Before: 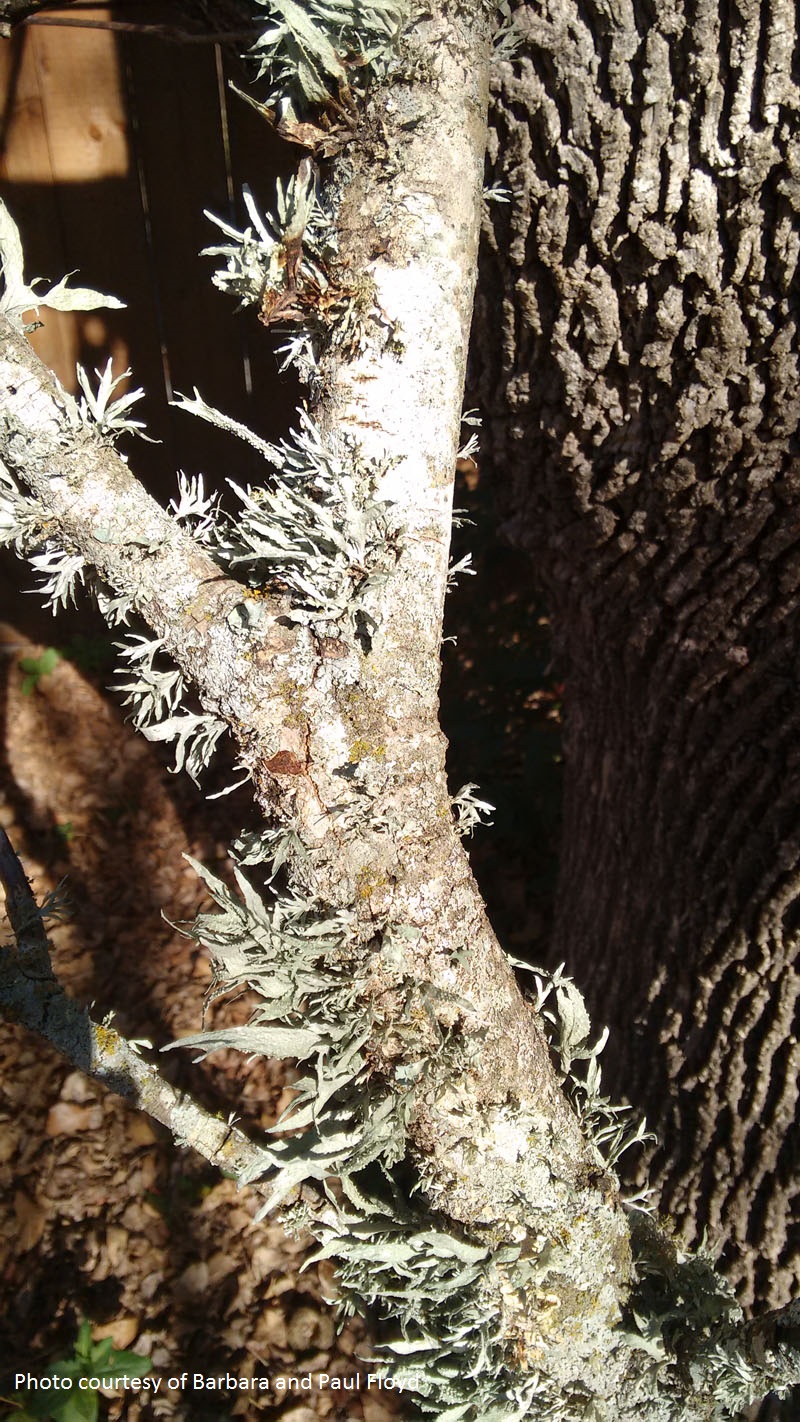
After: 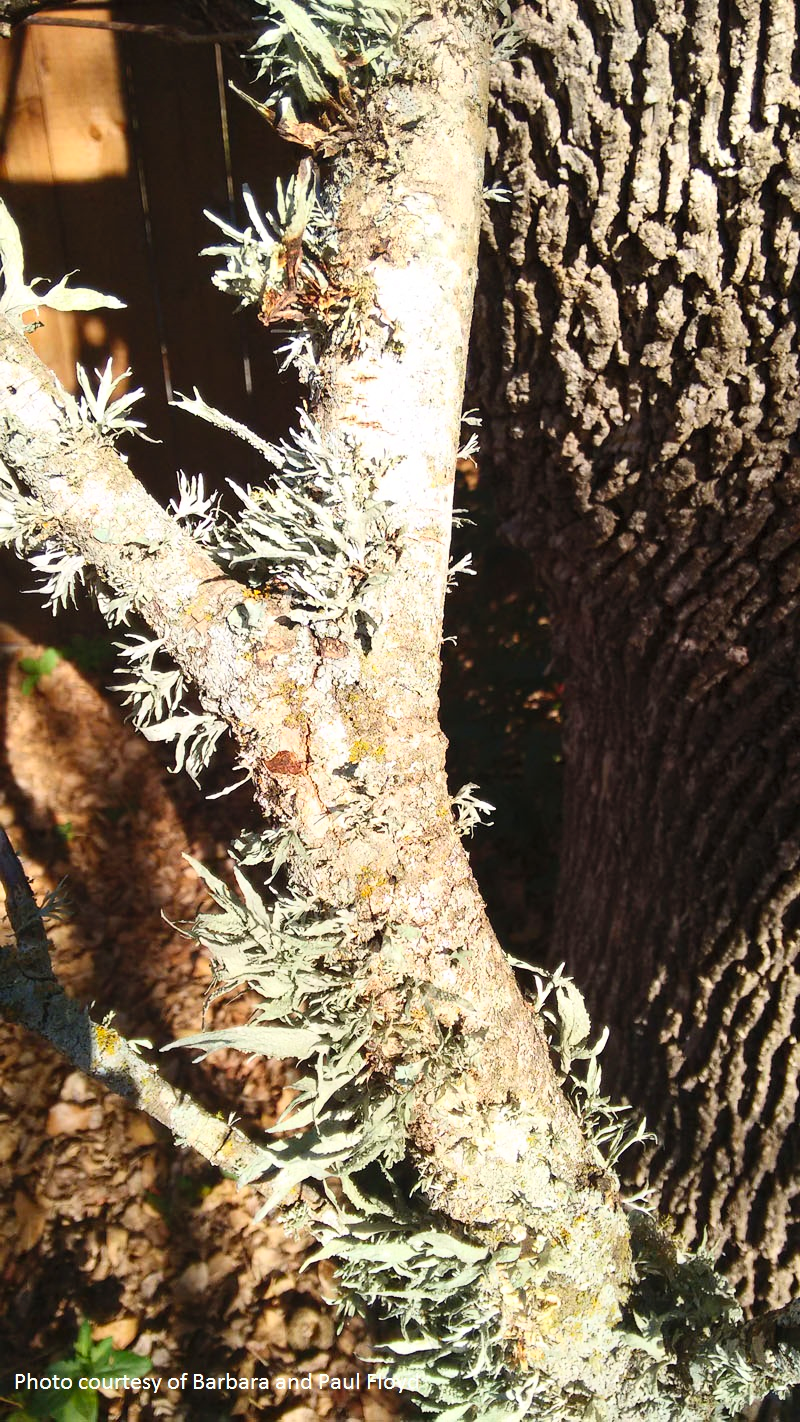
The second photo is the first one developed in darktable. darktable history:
contrast brightness saturation: contrast 0.243, brightness 0.249, saturation 0.388
